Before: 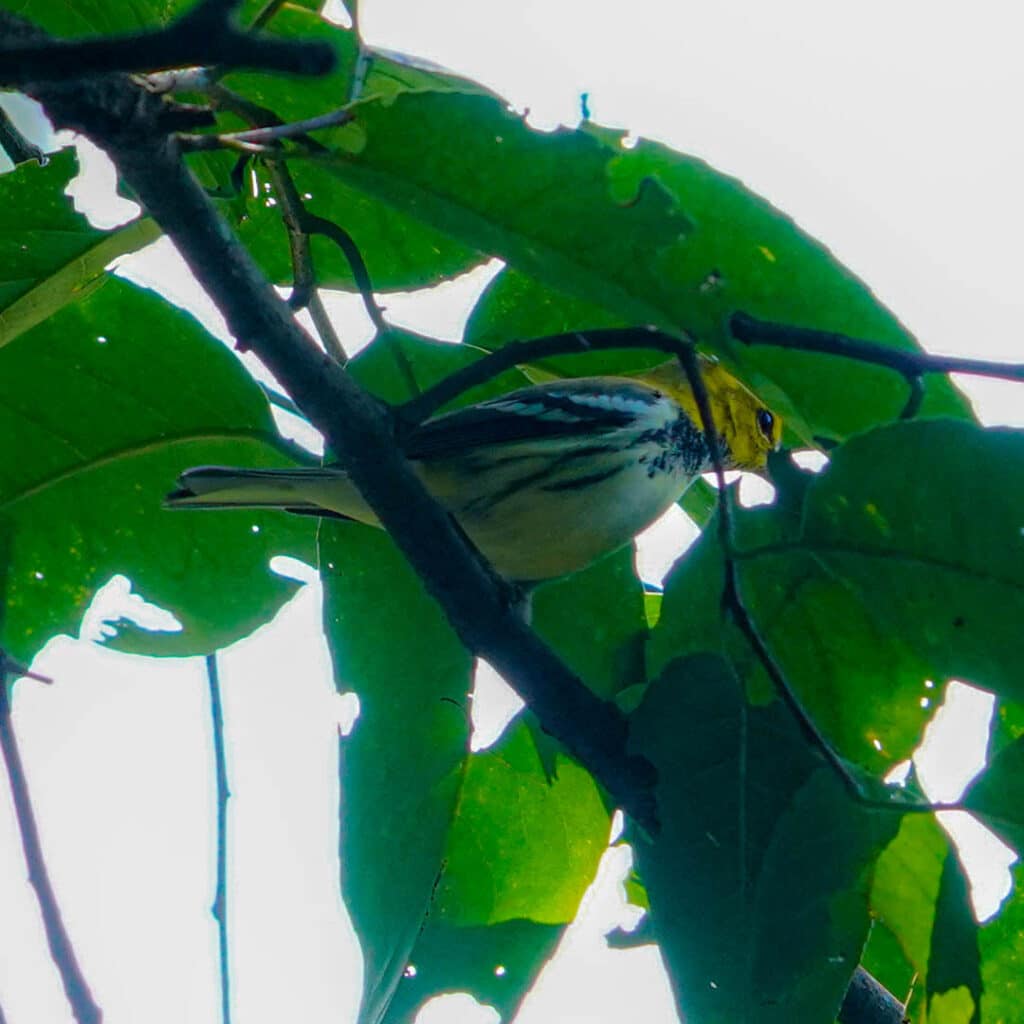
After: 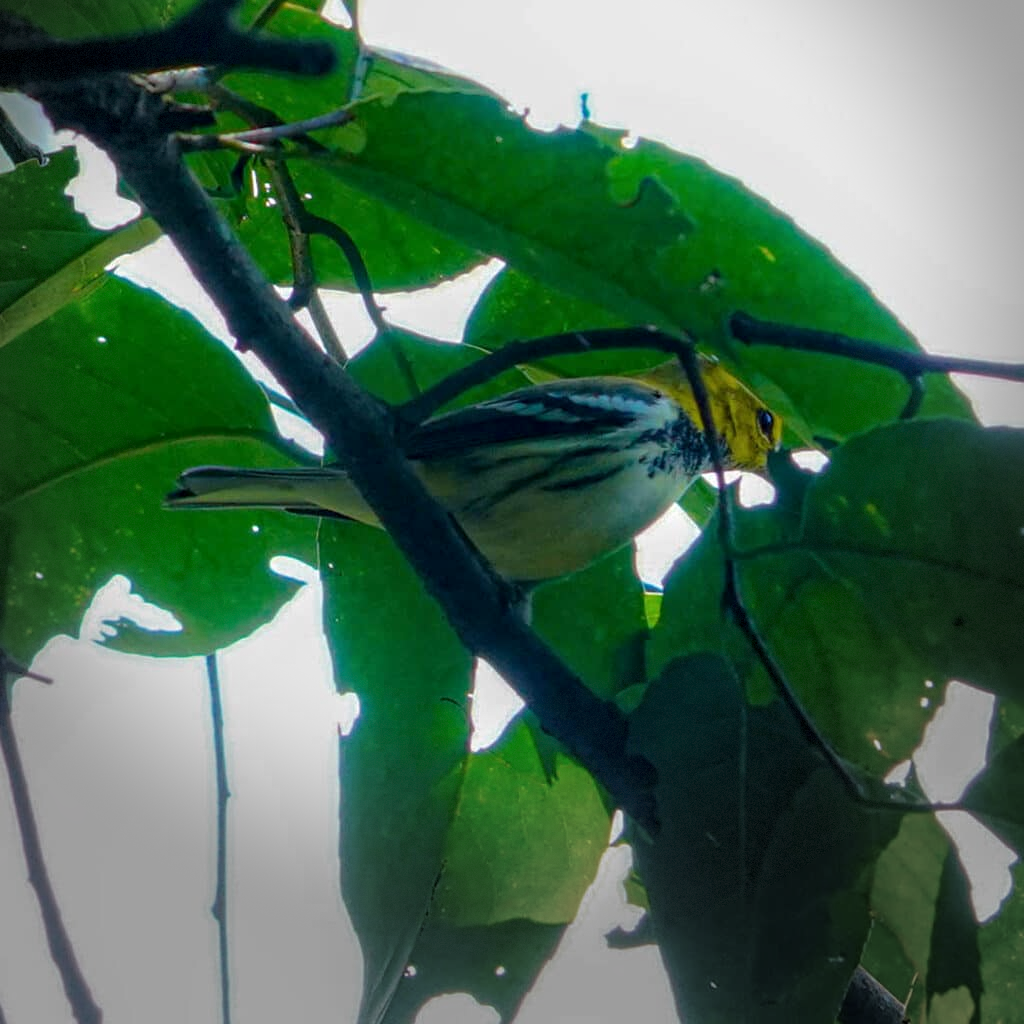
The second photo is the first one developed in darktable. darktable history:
local contrast: highlights 101%, shadows 99%, detail 120%, midtone range 0.2
vignetting: fall-off start 71.56%, brightness -0.575, center (-0.053, -0.352), dithering 8-bit output
